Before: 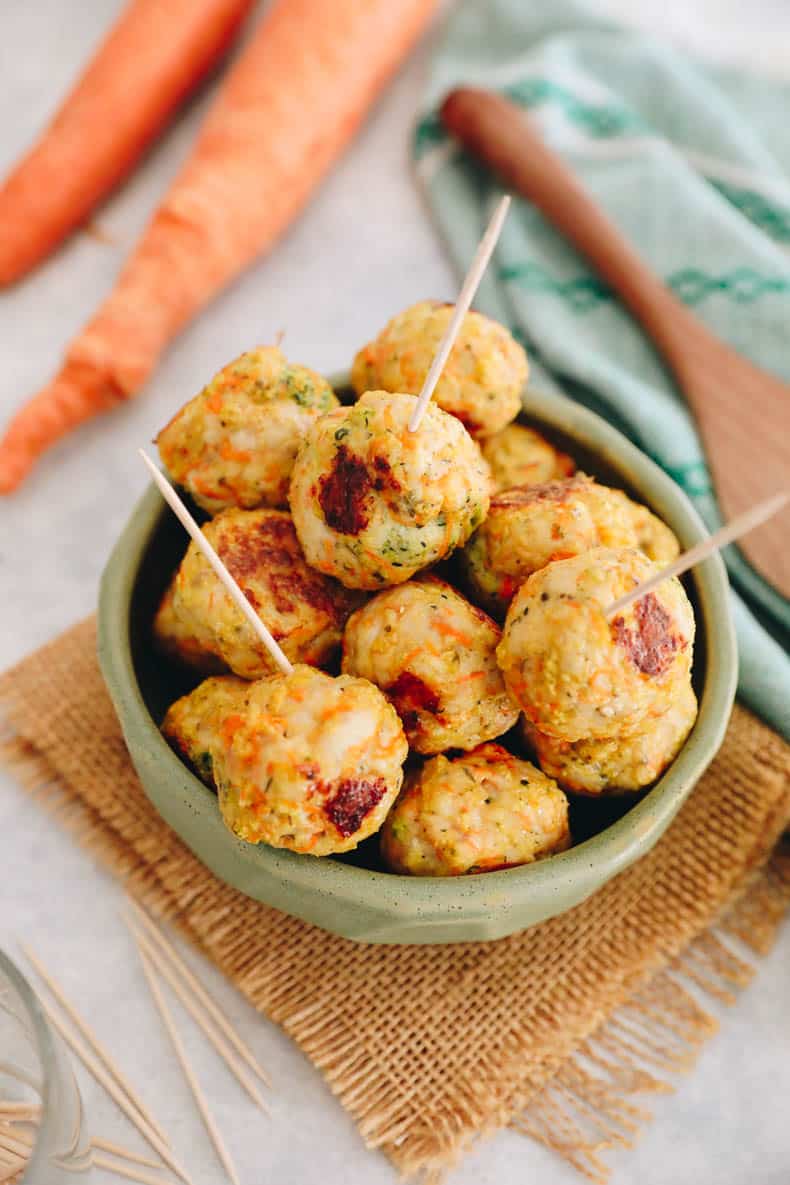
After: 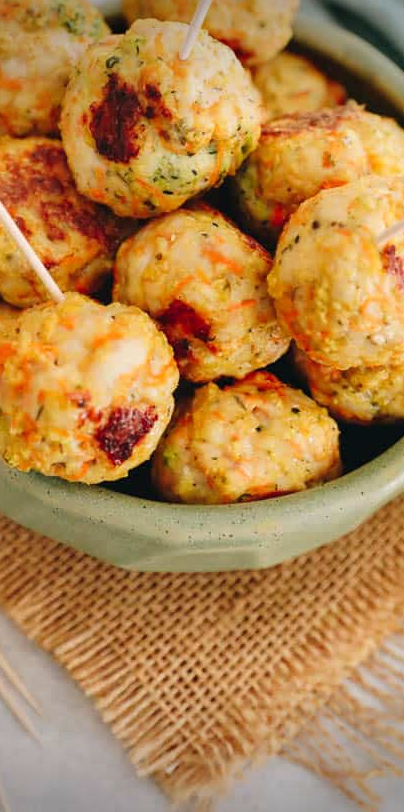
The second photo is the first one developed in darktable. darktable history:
vignetting: fall-off start 99.83%, saturation -0.022, width/height ratio 1.324
crop and rotate: left 29.005%, top 31.453%, right 19.811%
